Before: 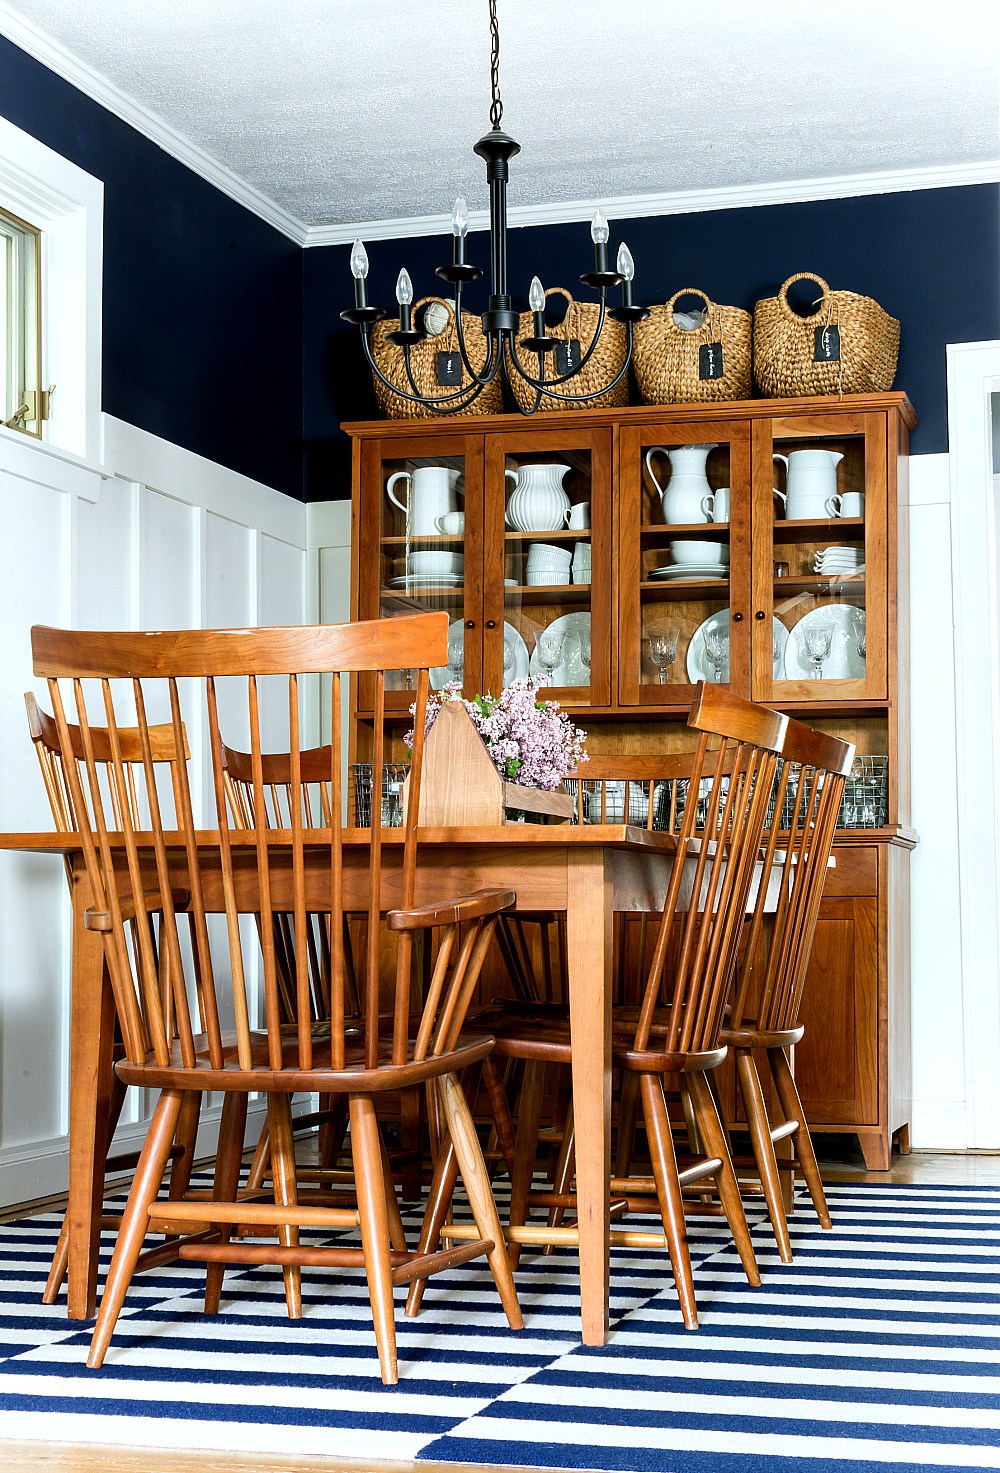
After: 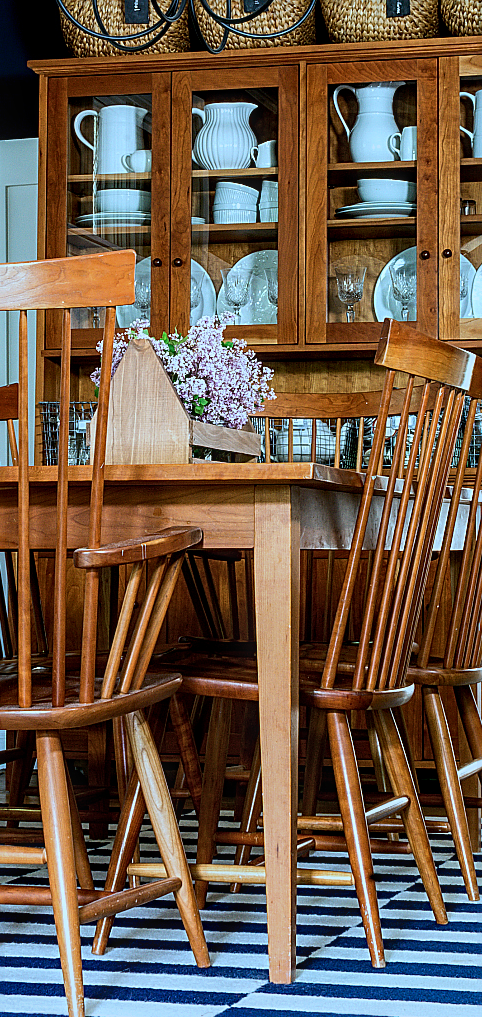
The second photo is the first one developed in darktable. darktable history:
color calibration: gray › normalize channels true, x 0.382, y 0.372, temperature 3908.16 K, gamut compression 0.027
local contrast: on, module defaults
exposure: exposure -0.432 EV, compensate exposure bias true, compensate highlight preservation false
sharpen: on, module defaults
tone equalizer: -7 EV 0.111 EV, edges refinement/feathering 500, mask exposure compensation -1.57 EV, preserve details no
shadows and highlights: shadows -23.63, highlights 47.87, highlights color adjustment 73.07%, soften with gaussian
crop: left 31.321%, top 24.577%, right 20.442%, bottom 6.32%
contrast brightness saturation: contrast 0.102, brightness 0.027, saturation 0.085
